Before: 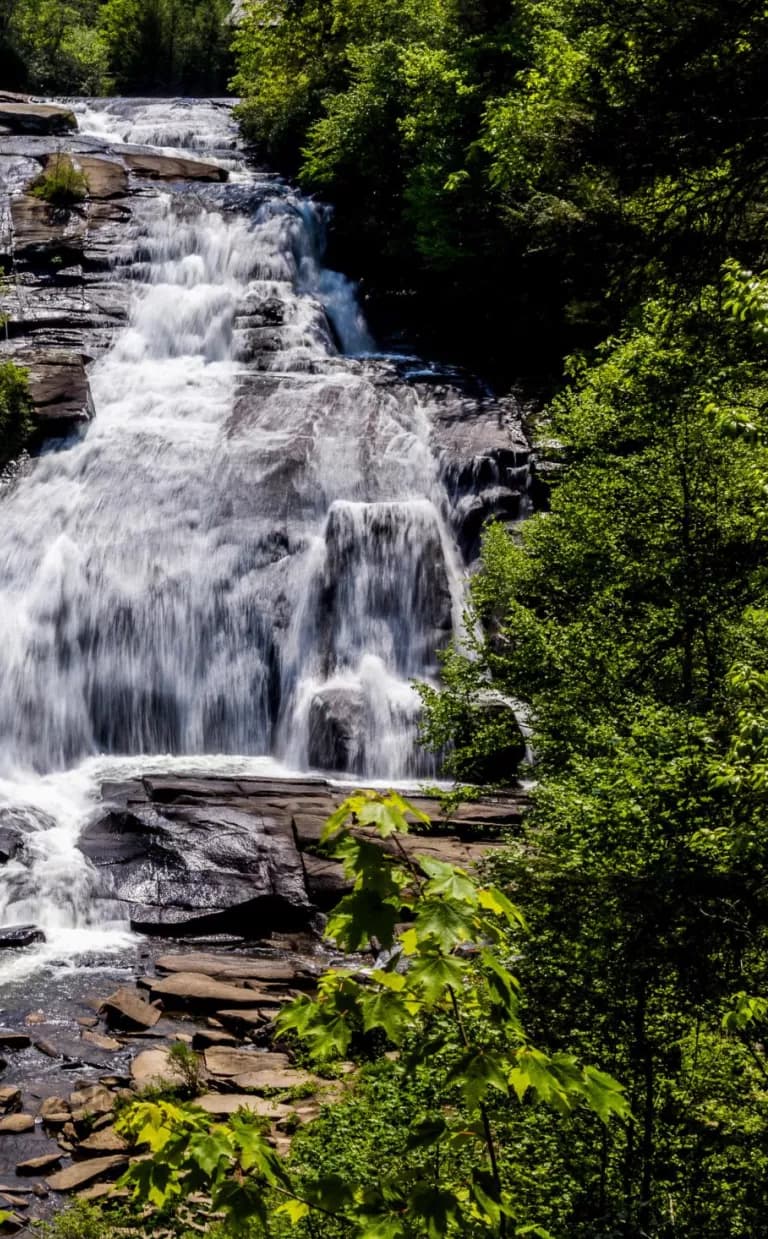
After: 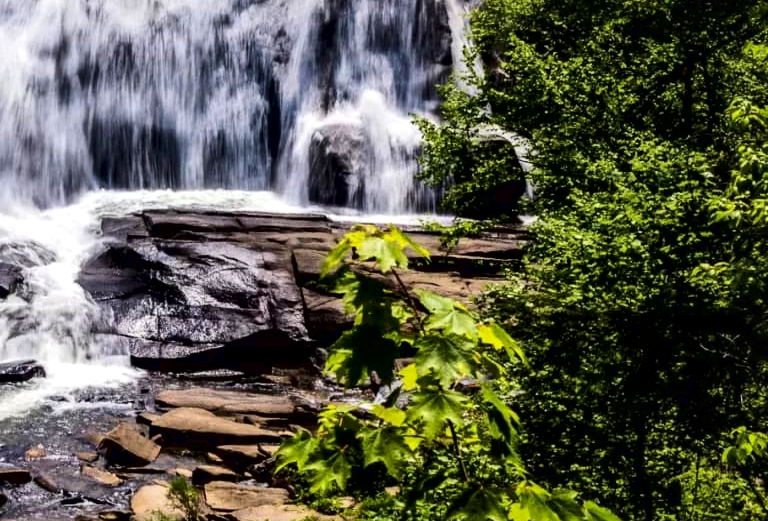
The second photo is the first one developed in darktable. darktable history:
local contrast: mode bilateral grid, contrast 24, coarseness 59, detail 151%, midtone range 0.2
crop: top 45.618%, bottom 12.284%
velvia: on, module defaults
contrast brightness saturation: contrast 0.038, saturation 0.073
tone curve: curves: ch0 [(0, 0) (0.003, 0.018) (0.011, 0.019) (0.025, 0.024) (0.044, 0.037) (0.069, 0.053) (0.1, 0.075) (0.136, 0.105) (0.177, 0.136) (0.224, 0.179) (0.277, 0.244) (0.335, 0.319) (0.399, 0.4) (0.468, 0.495) (0.543, 0.58) (0.623, 0.671) (0.709, 0.757) (0.801, 0.838) (0.898, 0.913) (1, 1)]
